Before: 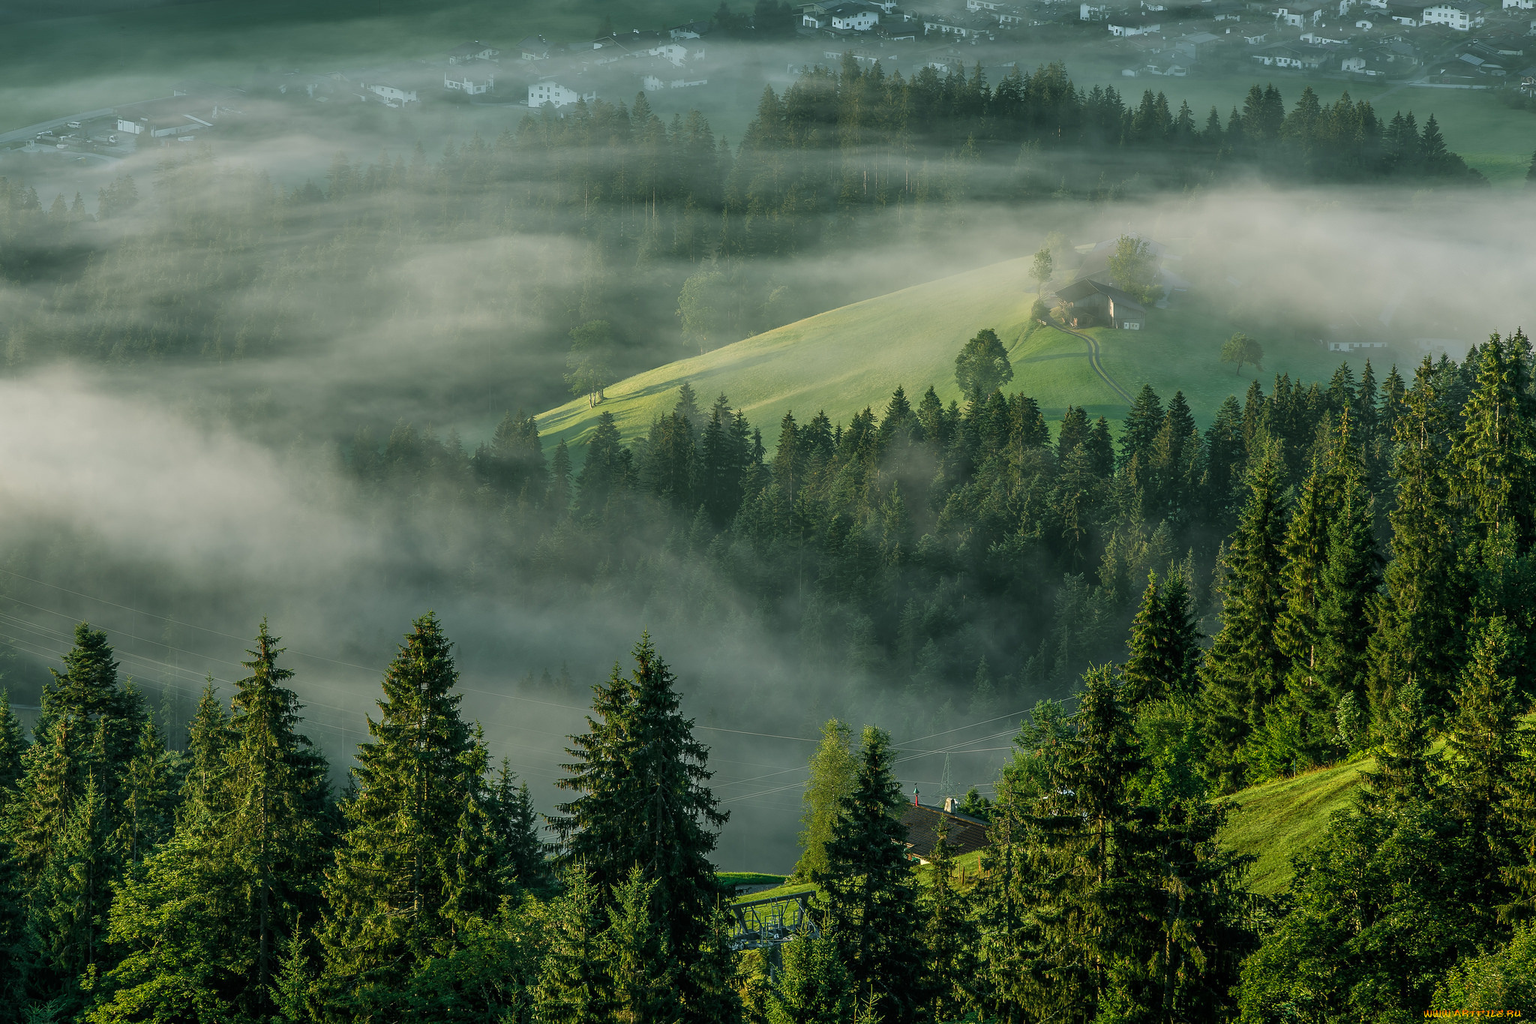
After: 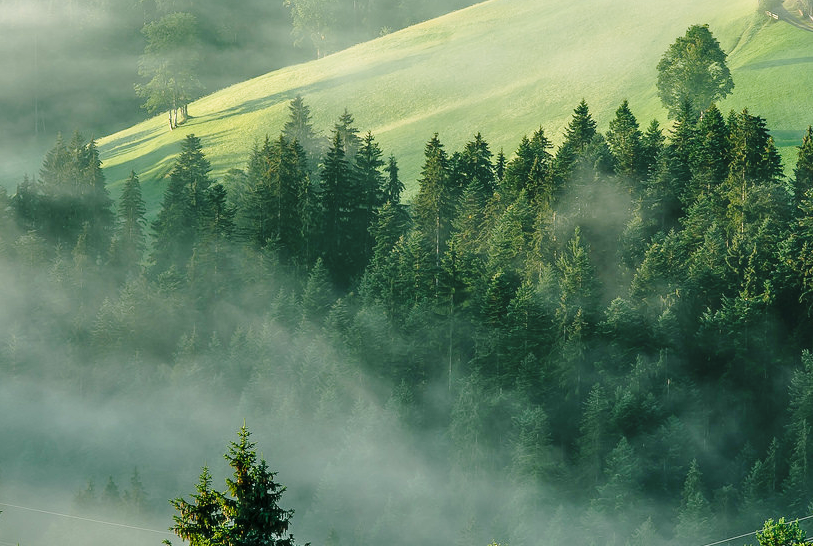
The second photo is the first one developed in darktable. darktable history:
crop: left 30.139%, top 30.388%, right 30.15%, bottom 29.557%
base curve: curves: ch0 [(0, 0) (0.028, 0.03) (0.121, 0.232) (0.46, 0.748) (0.859, 0.968) (1, 1)], preserve colors none
